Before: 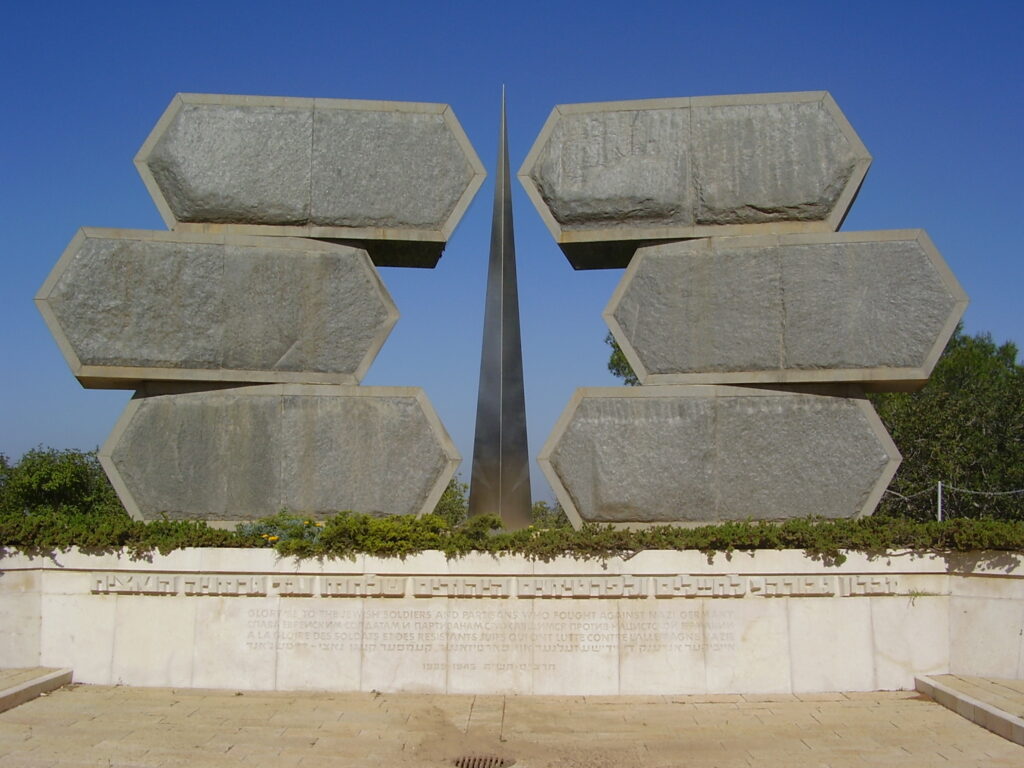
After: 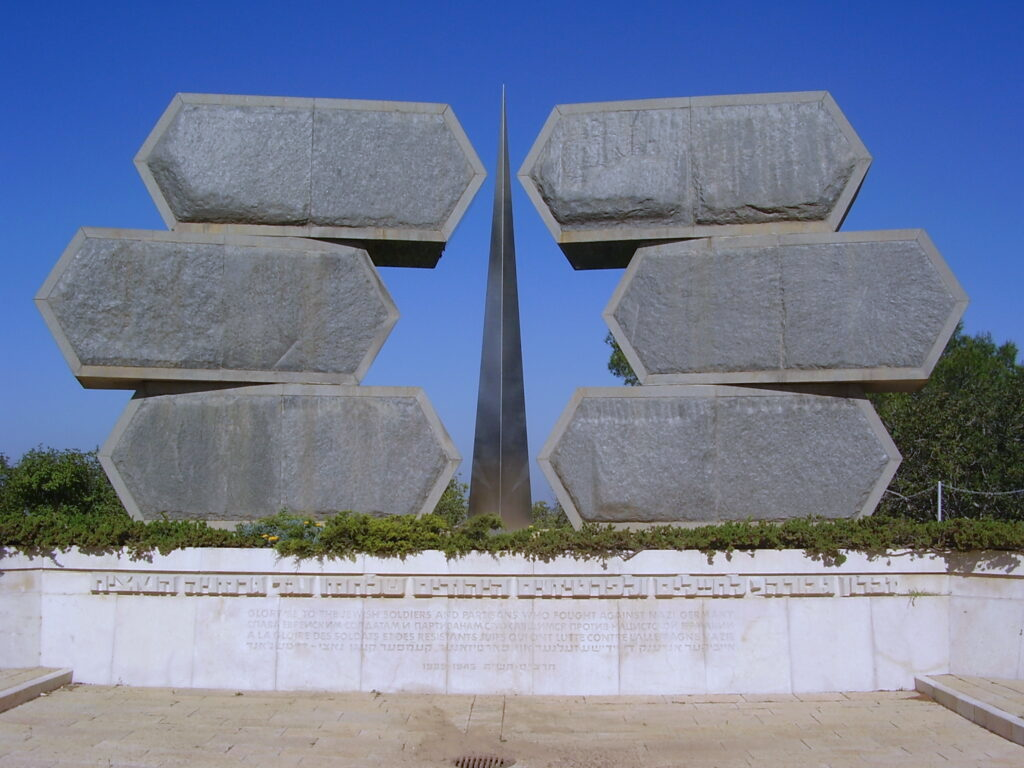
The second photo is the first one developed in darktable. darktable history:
color calibration: illuminant custom, x 0.373, y 0.389, temperature 4238.19 K
